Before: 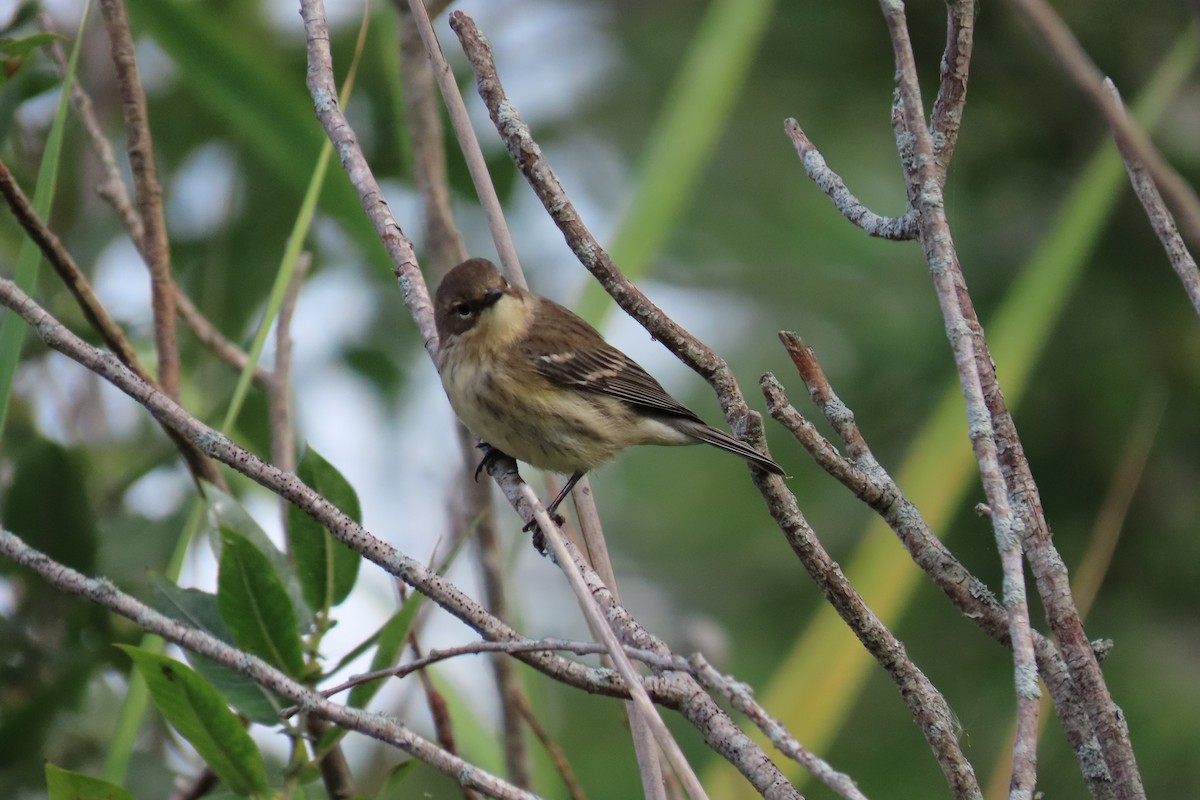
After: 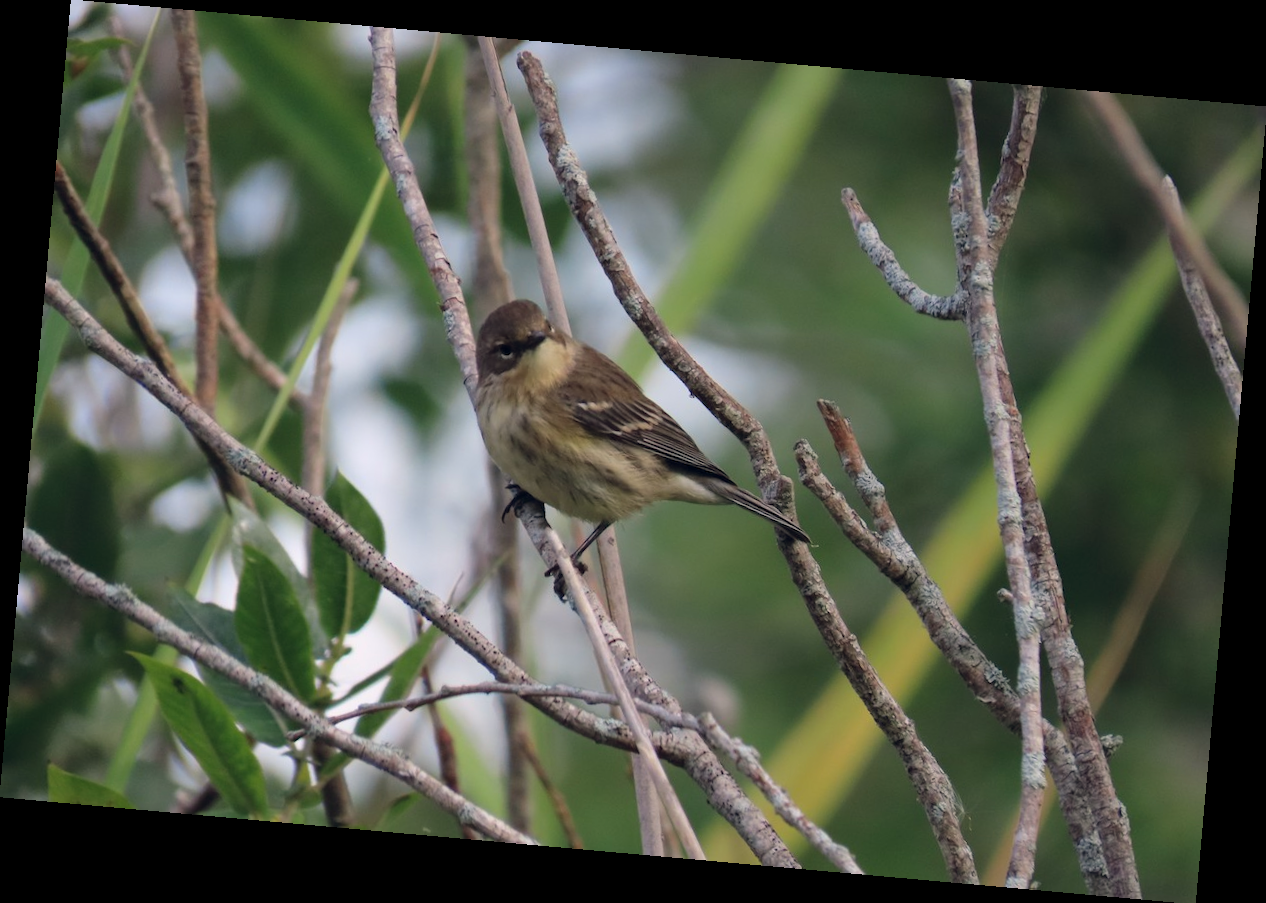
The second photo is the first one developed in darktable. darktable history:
rotate and perspective: rotation 5.12°, automatic cropping off
color balance rgb: shadows lift › hue 87.51°, highlights gain › chroma 1.62%, highlights gain › hue 55.1°, global offset › chroma 0.06%, global offset › hue 253.66°, linear chroma grading › global chroma 0.5%
